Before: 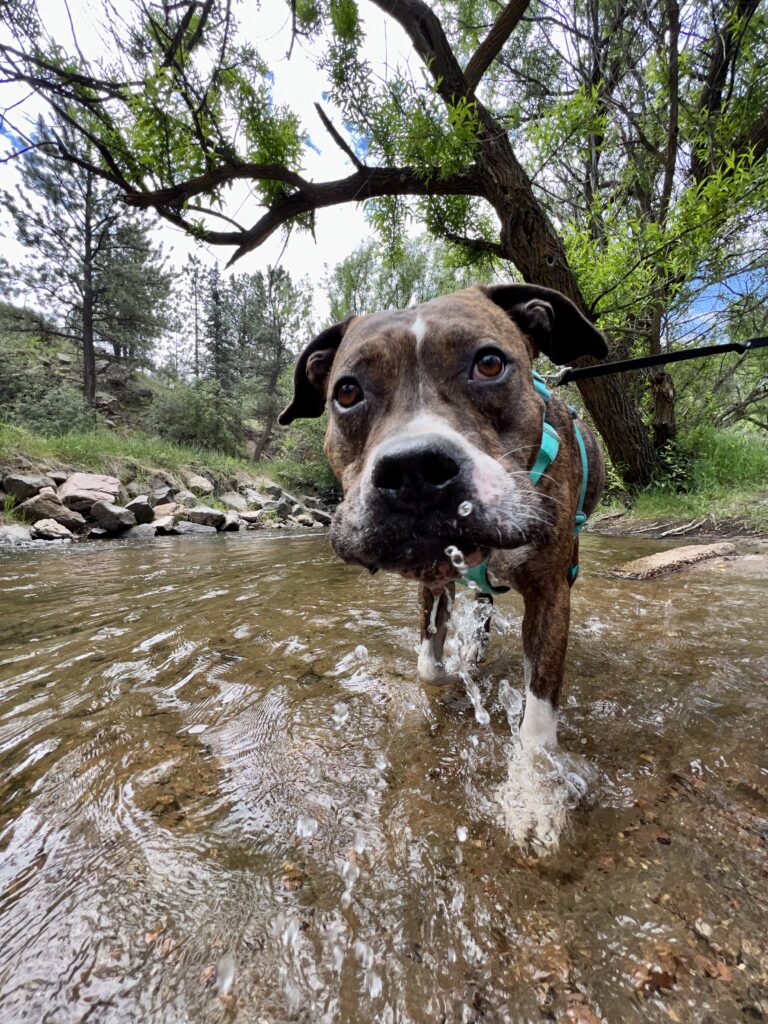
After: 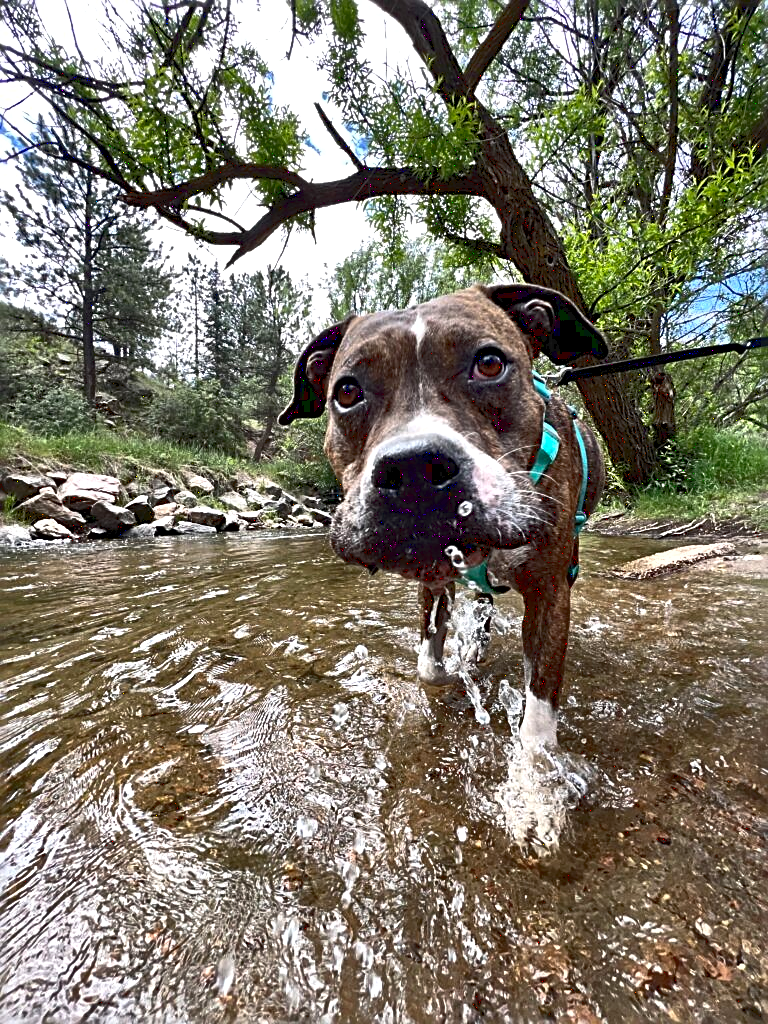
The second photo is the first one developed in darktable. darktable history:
sharpen: radius 2.584, amount 0.688
local contrast: mode bilateral grid, contrast 25, coarseness 60, detail 151%, midtone range 0.2
tone curve: curves: ch0 [(0, 0.081) (0.483, 0.453) (0.881, 0.992)]
